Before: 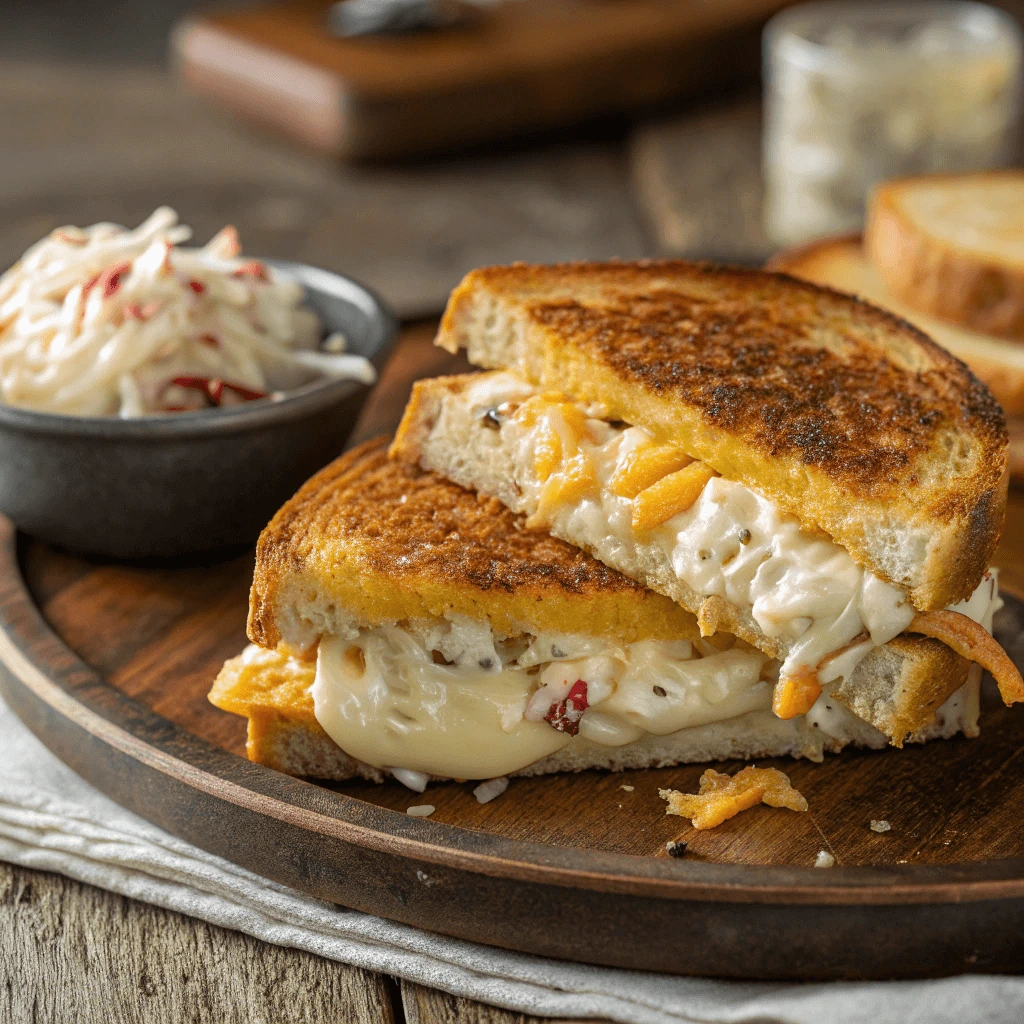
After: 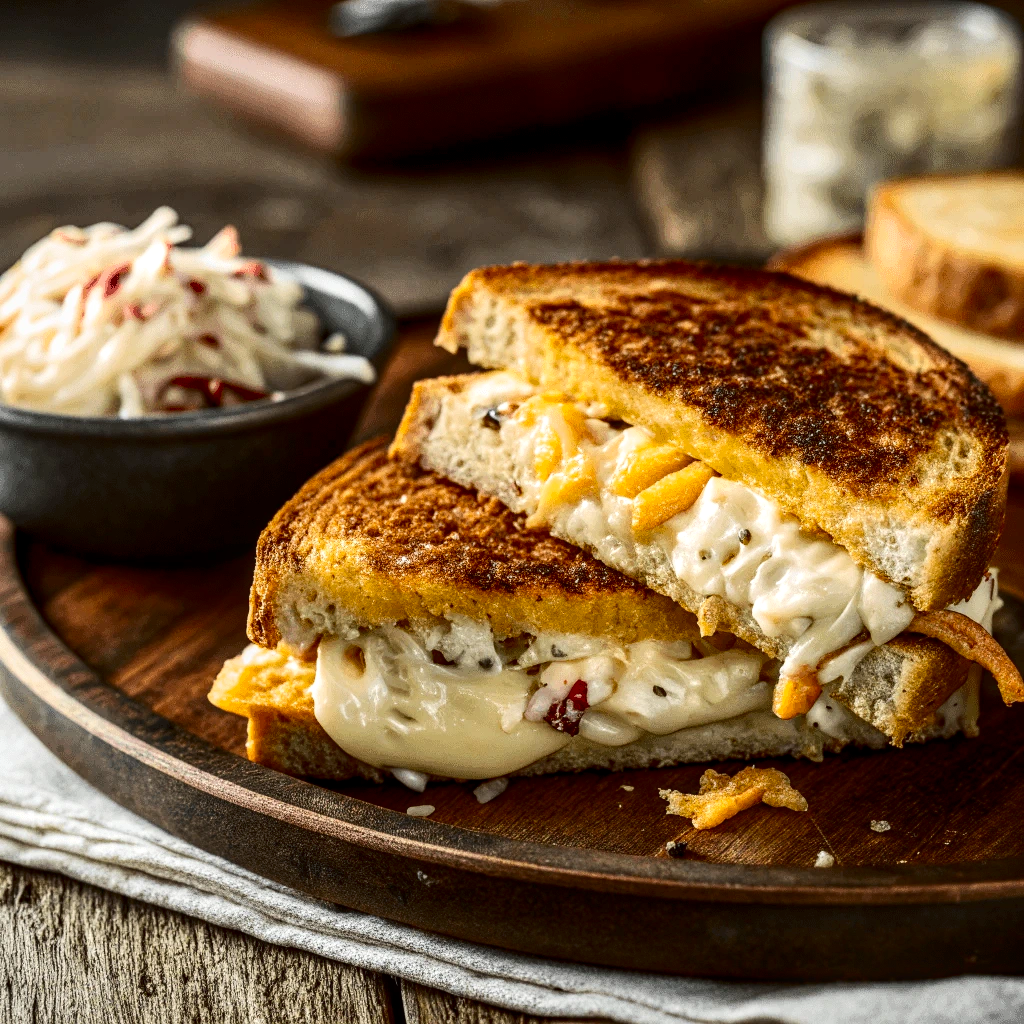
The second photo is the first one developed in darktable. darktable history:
local contrast: detail 130%
contrast brightness saturation: contrast 0.32, brightness -0.08, saturation 0.17
